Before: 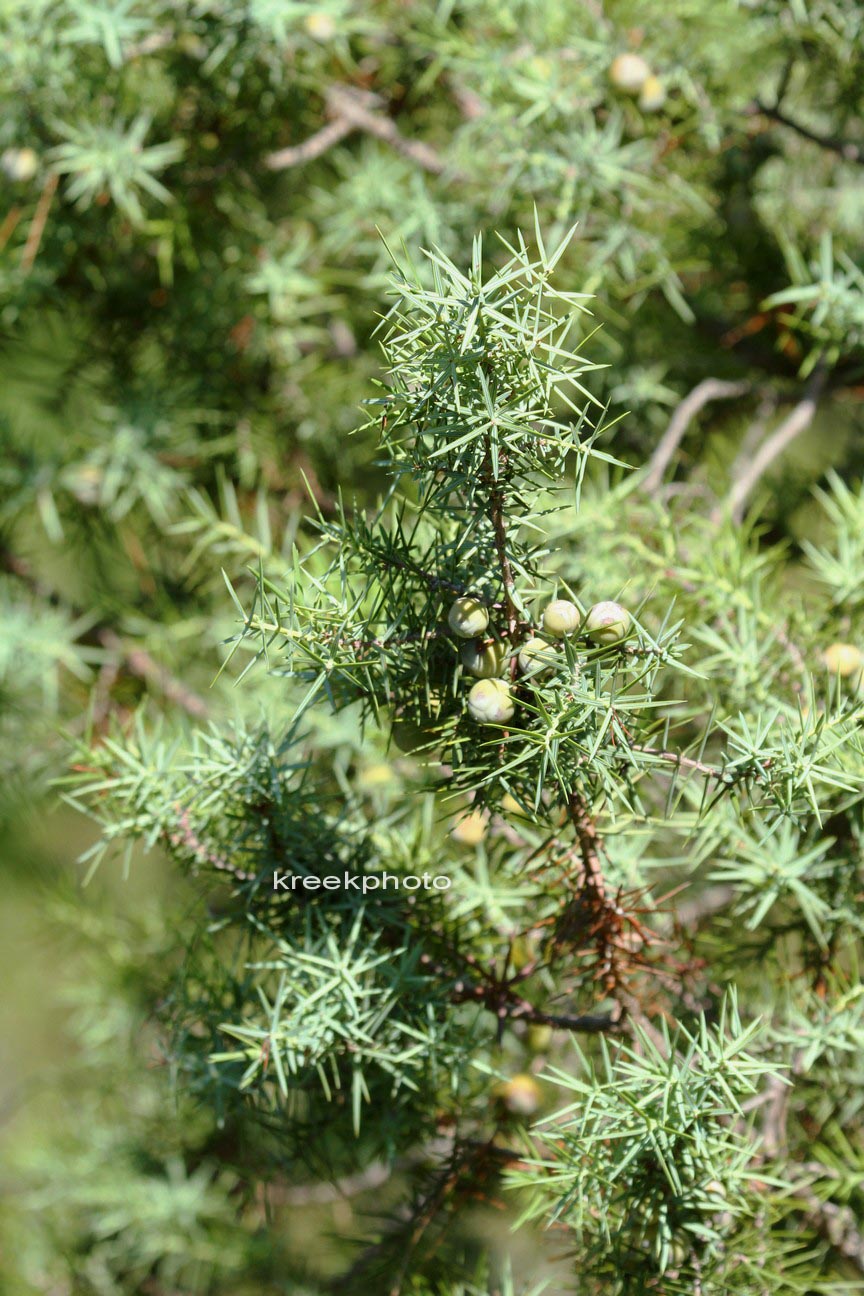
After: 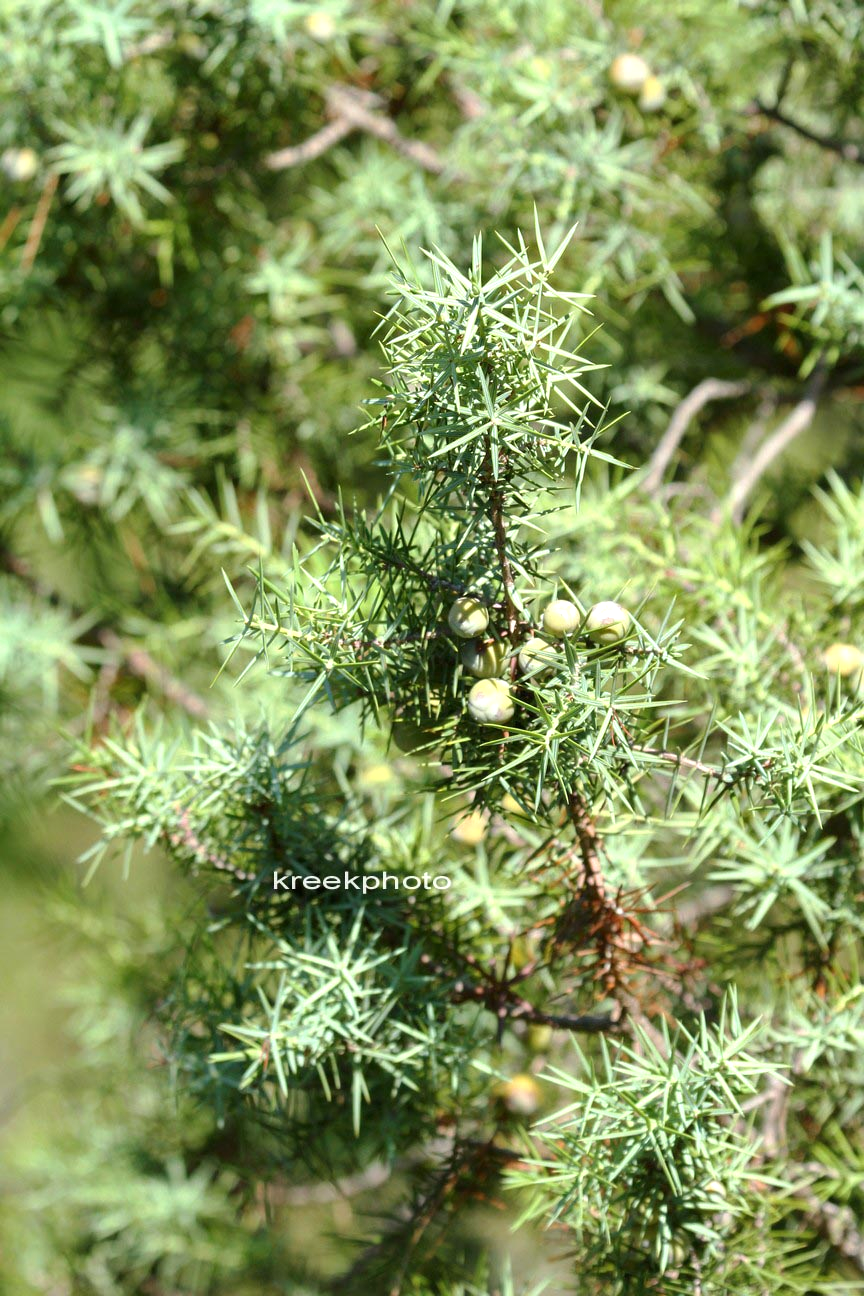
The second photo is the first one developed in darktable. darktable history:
exposure: exposure 0.379 EV, compensate exposure bias true, compensate highlight preservation false
tone equalizer: edges refinement/feathering 500, mask exposure compensation -1.57 EV, preserve details no
shadows and highlights: shadows 74.84, highlights -25.45, soften with gaussian
